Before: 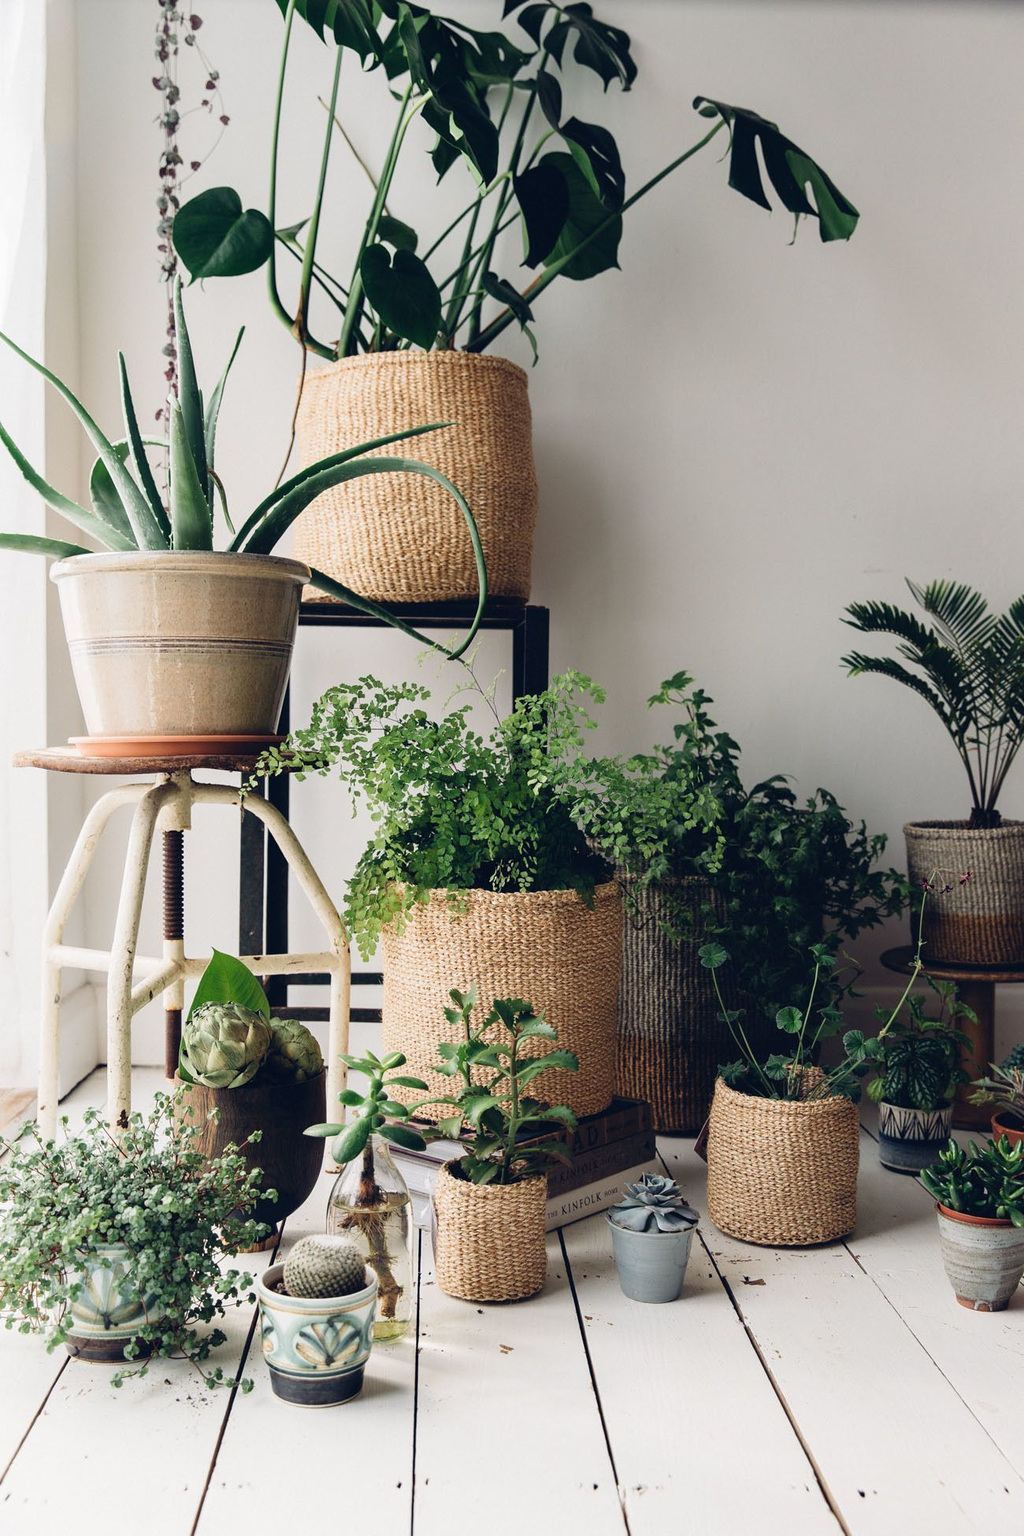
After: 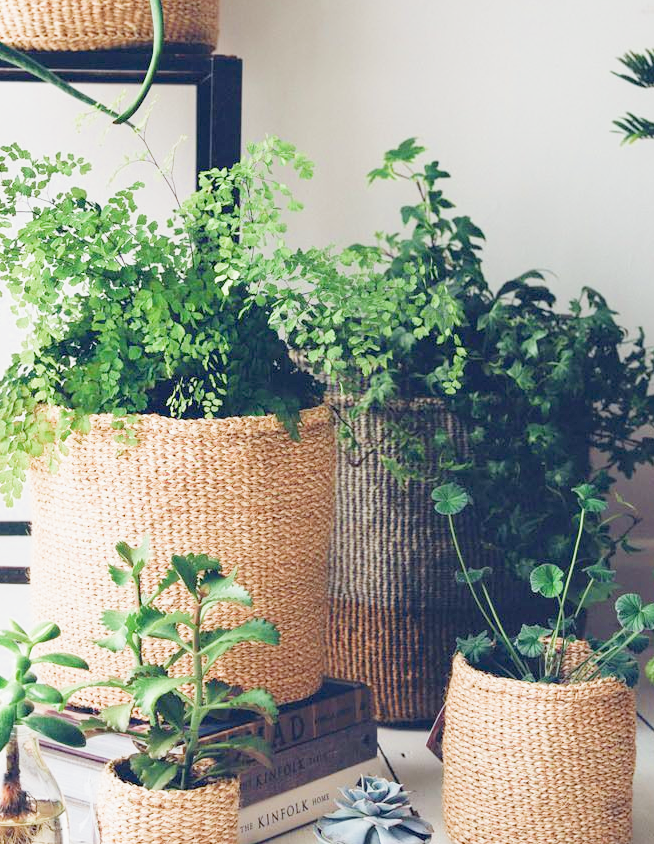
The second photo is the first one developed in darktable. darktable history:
white balance: red 0.982, blue 1.018
crop: left 35.03%, top 36.625%, right 14.663%, bottom 20.057%
filmic rgb: middle gray luminance 4.29%, black relative exposure -13 EV, white relative exposure 5 EV, threshold 6 EV, target black luminance 0%, hardness 5.19, latitude 59.69%, contrast 0.767, highlights saturation mix 5%, shadows ↔ highlights balance 25.95%, add noise in highlights 0, color science v3 (2019), use custom middle-gray values true, iterations of high-quality reconstruction 0, contrast in highlights soft, enable highlight reconstruction true
